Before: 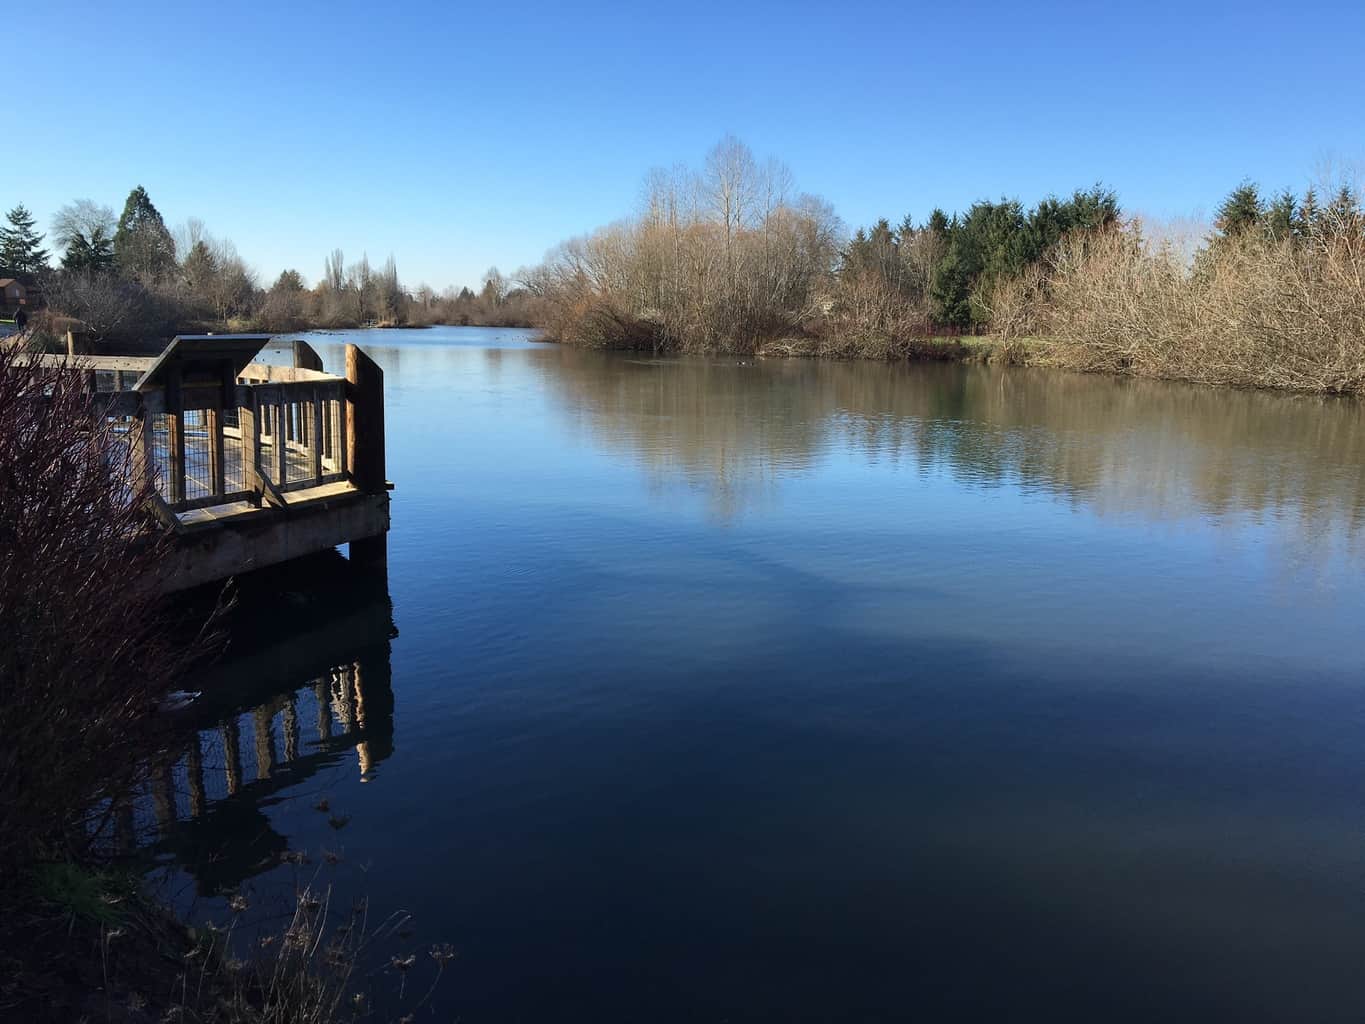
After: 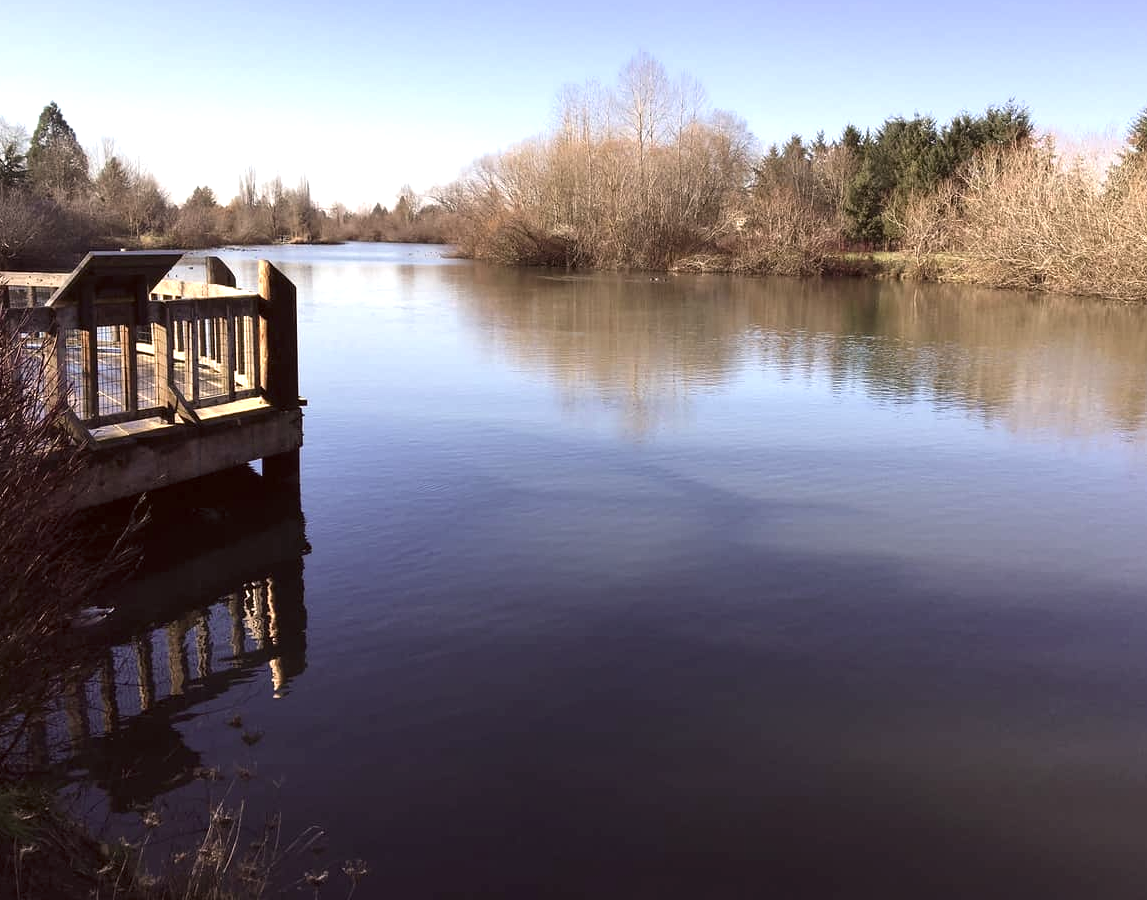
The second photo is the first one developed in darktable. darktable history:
crop: left 6.422%, top 8.286%, right 9.539%, bottom 3.811%
exposure: black level correction 0, exposure 0.702 EV, compensate highlight preservation false
color correction: highlights a* 10.22, highlights b* 9.69, shadows a* 8.35, shadows b* 8.45, saturation 0.771
